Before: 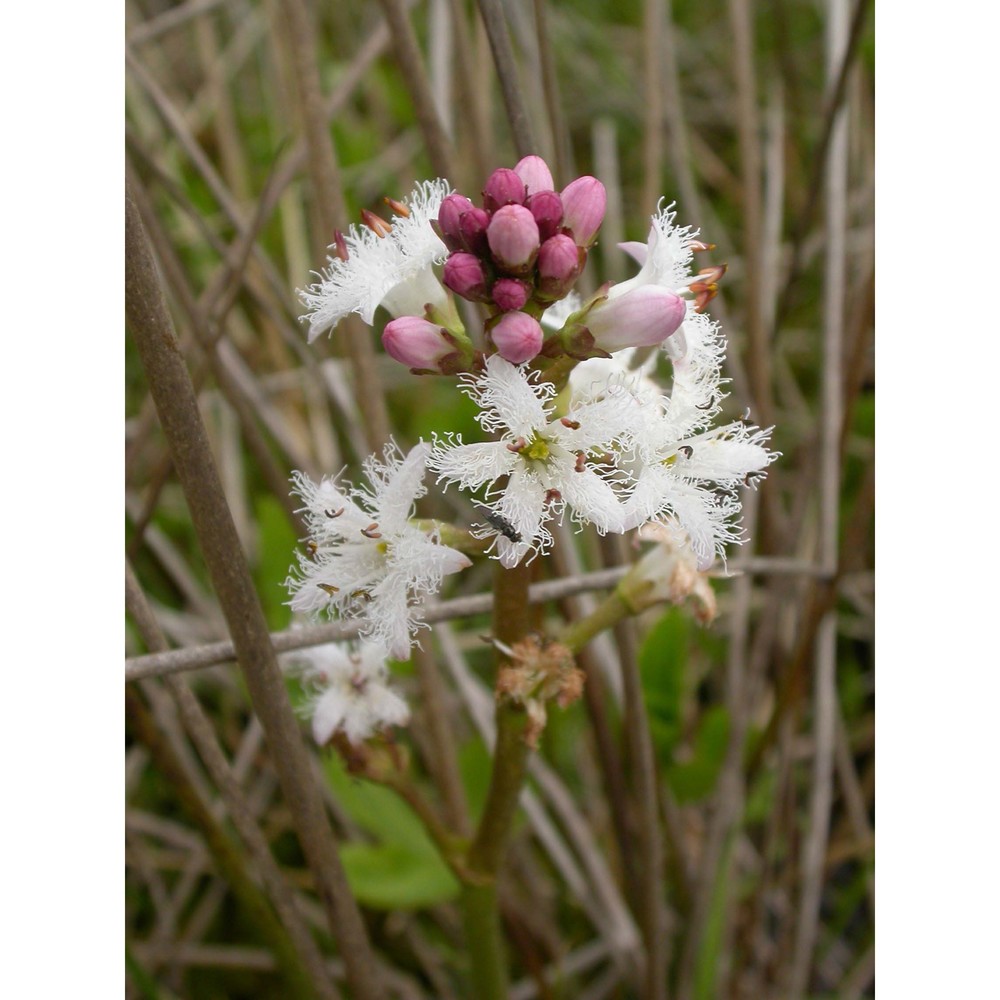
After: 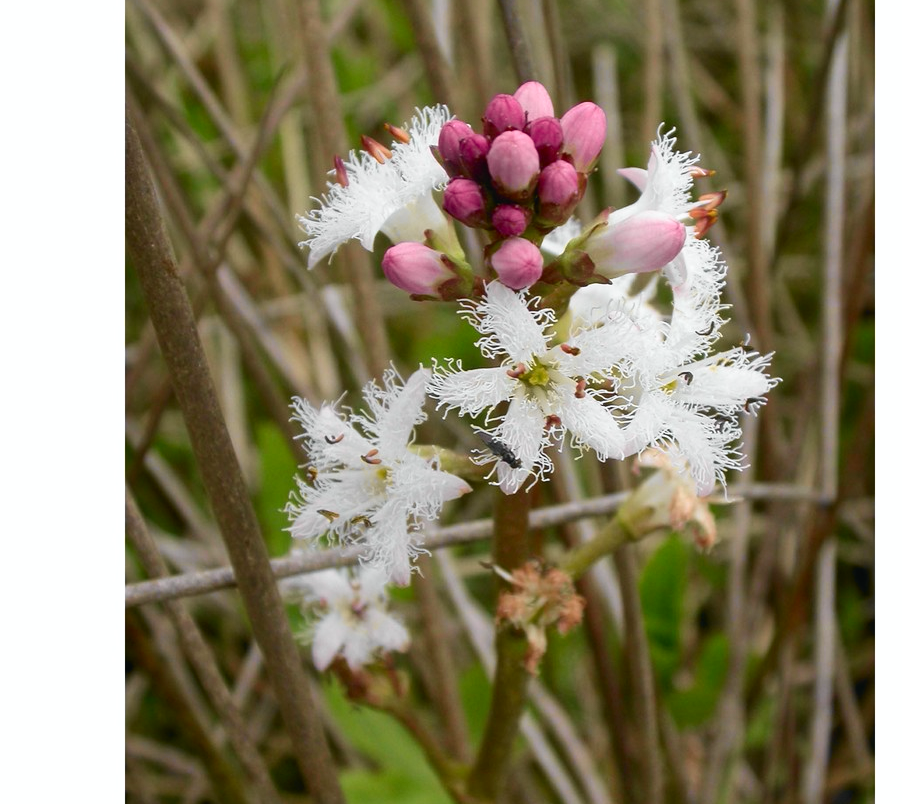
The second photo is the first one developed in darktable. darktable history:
base curve: preserve colors none
shadows and highlights: shadows 58.48, shadows color adjustment 97.66%, soften with gaussian
tone equalizer: mask exposure compensation -0.513 EV
crop: top 7.417%, right 9.721%, bottom 12.085%
tone curve: curves: ch0 [(0, 0.015) (0.037, 0.032) (0.131, 0.113) (0.275, 0.26) (0.497, 0.531) (0.617, 0.663) (0.704, 0.748) (0.813, 0.842) (0.911, 0.931) (0.997, 1)]; ch1 [(0, 0) (0.301, 0.3) (0.444, 0.438) (0.493, 0.494) (0.501, 0.499) (0.534, 0.543) (0.582, 0.605) (0.658, 0.687) (0.746, 0.79) (1, 1)]; ch2 [(0, 0) (0.246, 0.234) (0.36, 0.356) (0.415, 0.426) (0.476, 0.492) (0.502, 0.499) (0.525, 0.513) (0.533, 0.534) (0.586, 0.598) (0.634, 0.643) (0.706, 0.717) (0.853, 0.83) (1, 0.951)], color space Lab, independent channels, preserve colors none
